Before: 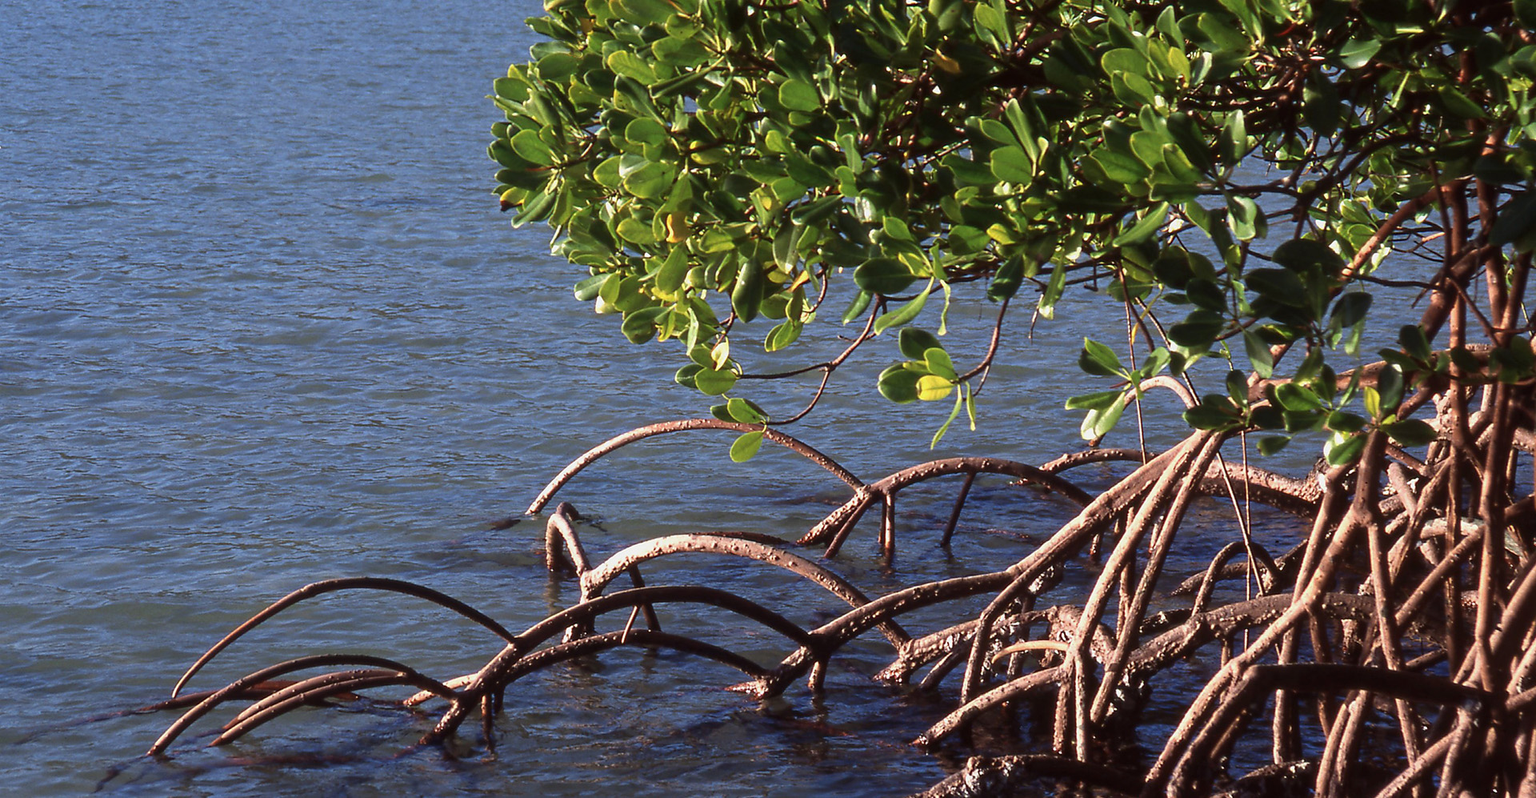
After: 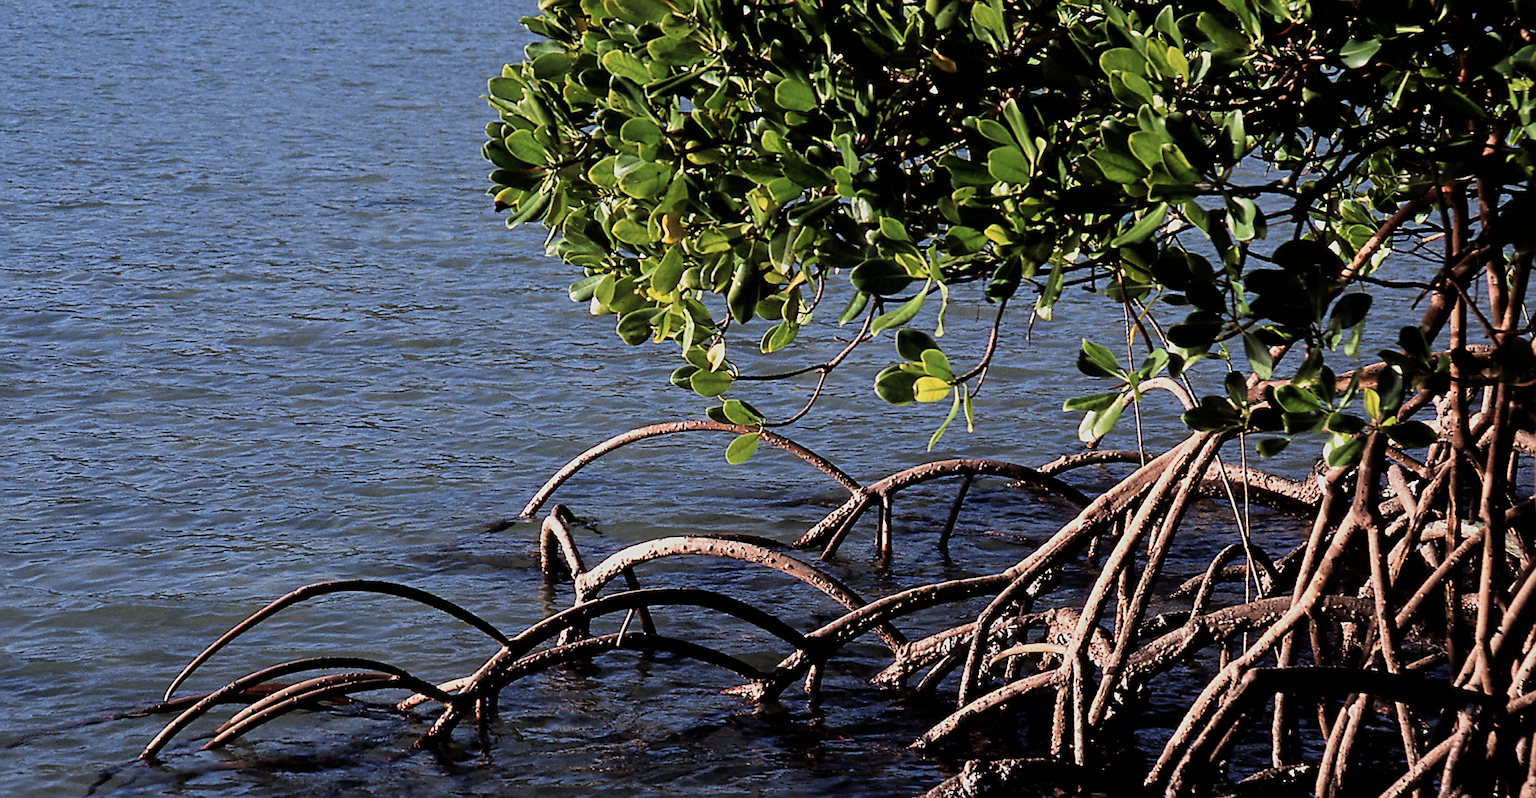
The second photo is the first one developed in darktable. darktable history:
crop and rotate: left 0.614%, top 0.179%, bottom 0.309%
filmic rgb: black relative exposure -5 EV, hardness 2.88, contrast 1.3, highlights saturation mix -30%
sharpen: on, module defaults
